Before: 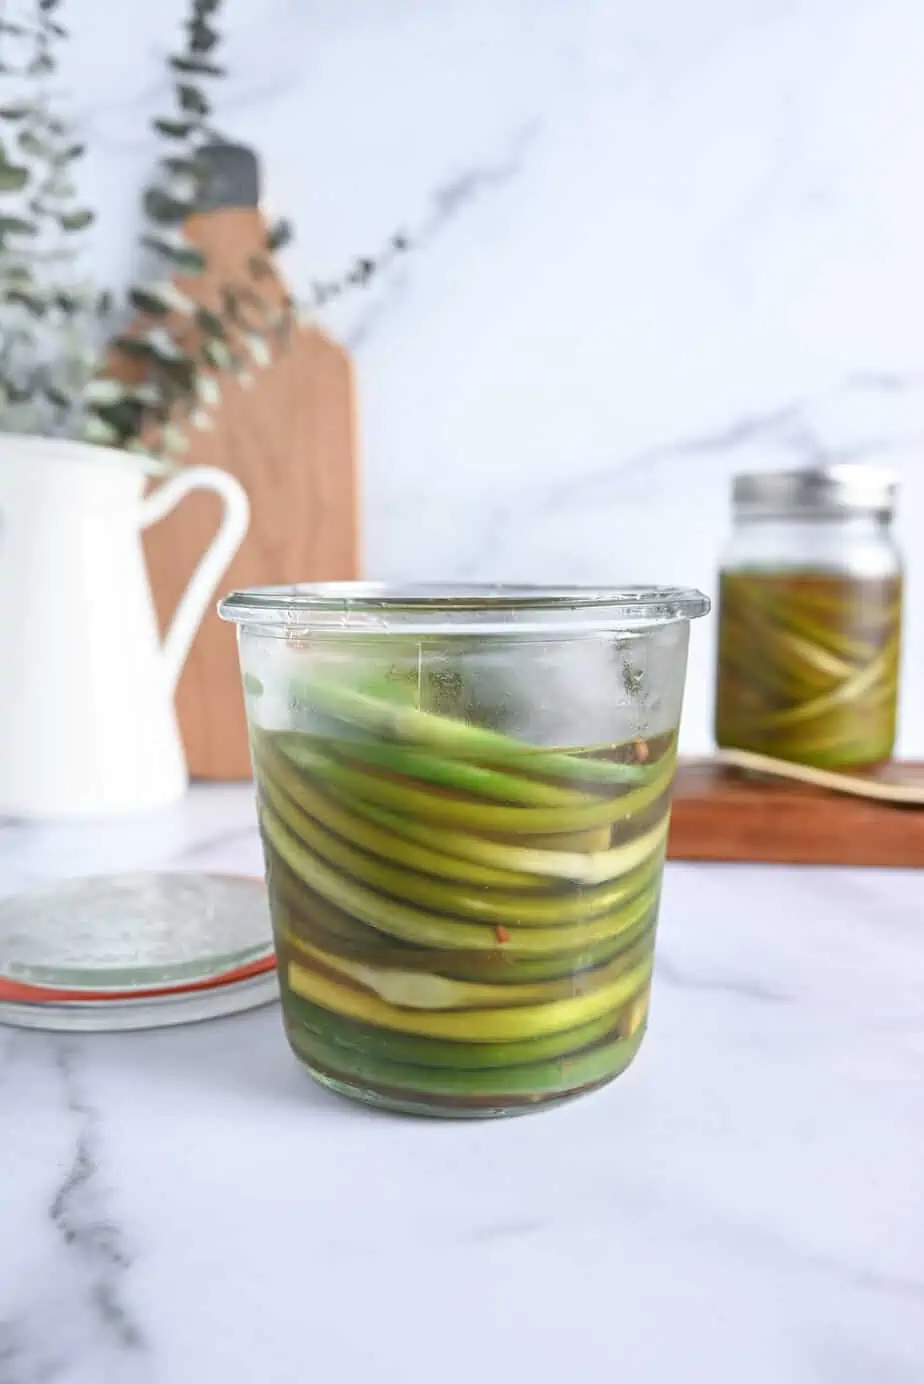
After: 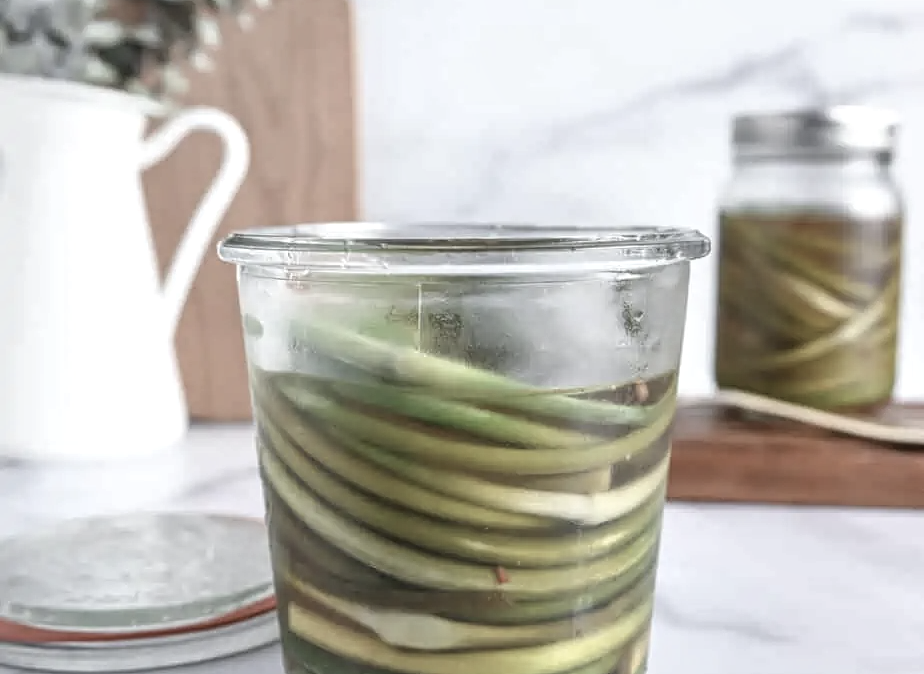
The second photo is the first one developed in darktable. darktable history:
color correction: highlights b* -0.059, saturation 0.552
crop and rotate: top 26.041%, bottom 25.256%
local contrast: highlights 56%, shadows 52%, detail 130%, midtone range 0.452
contrast brightness saturation: saturation -0.096
